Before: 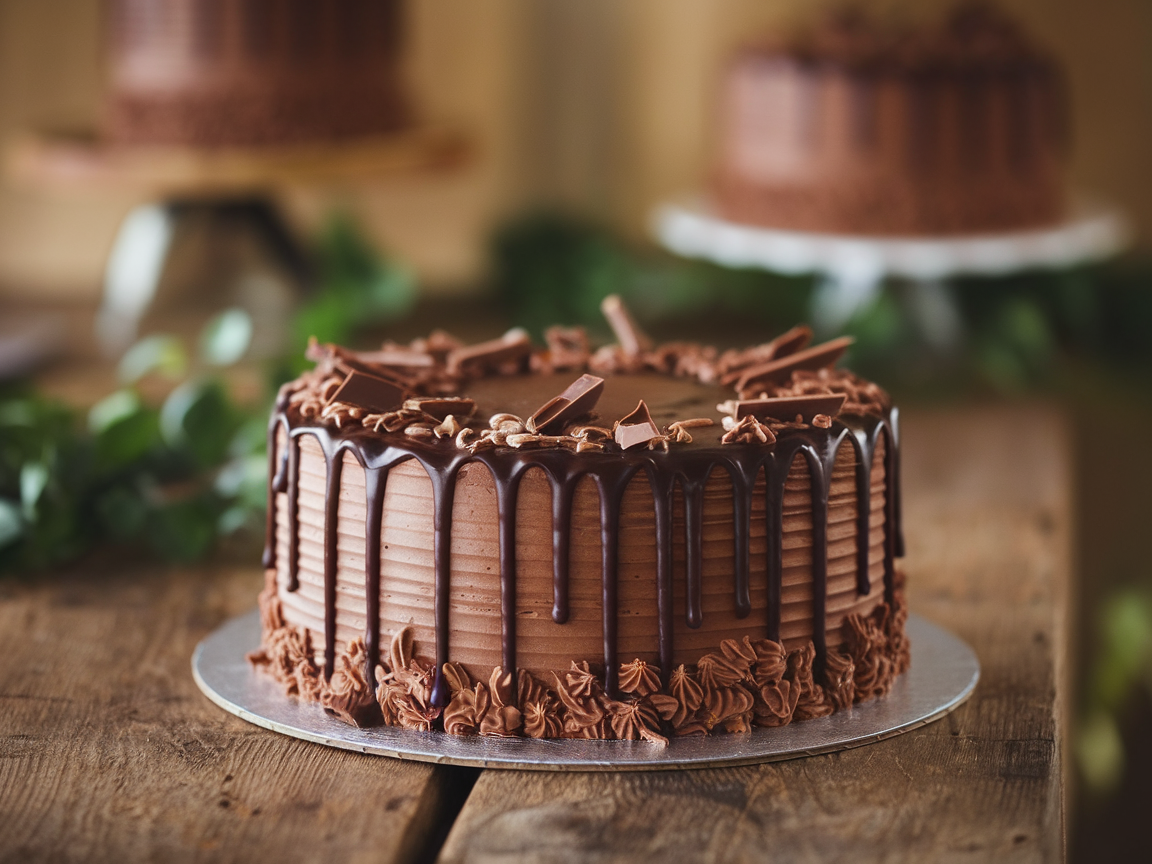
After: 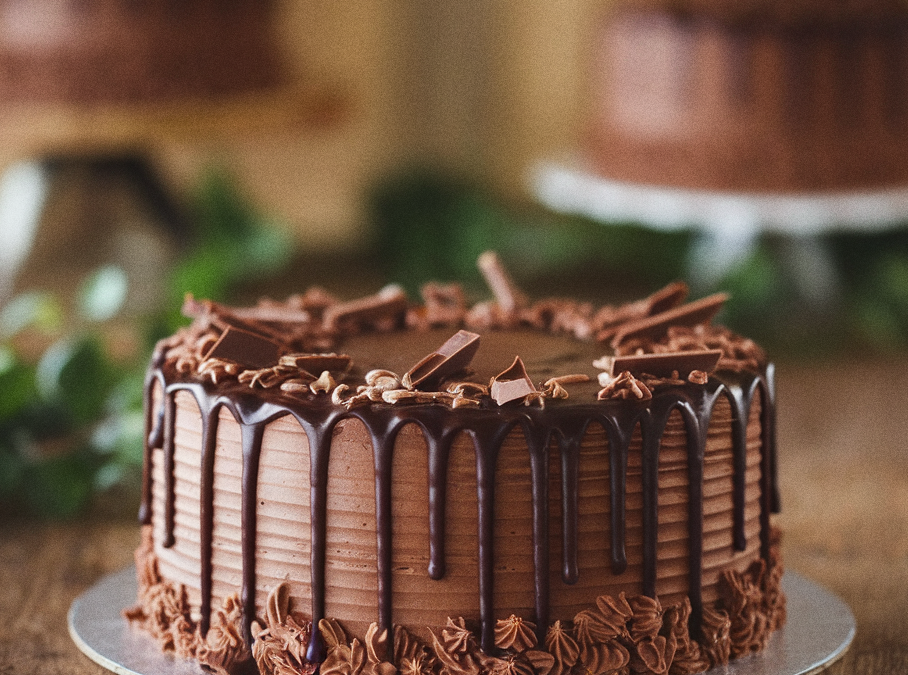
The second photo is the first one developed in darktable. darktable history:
grain: on, module defaults
crop and rotate: left 10.77%, top 5.1%, right 10.41%, bottom 16.76%
